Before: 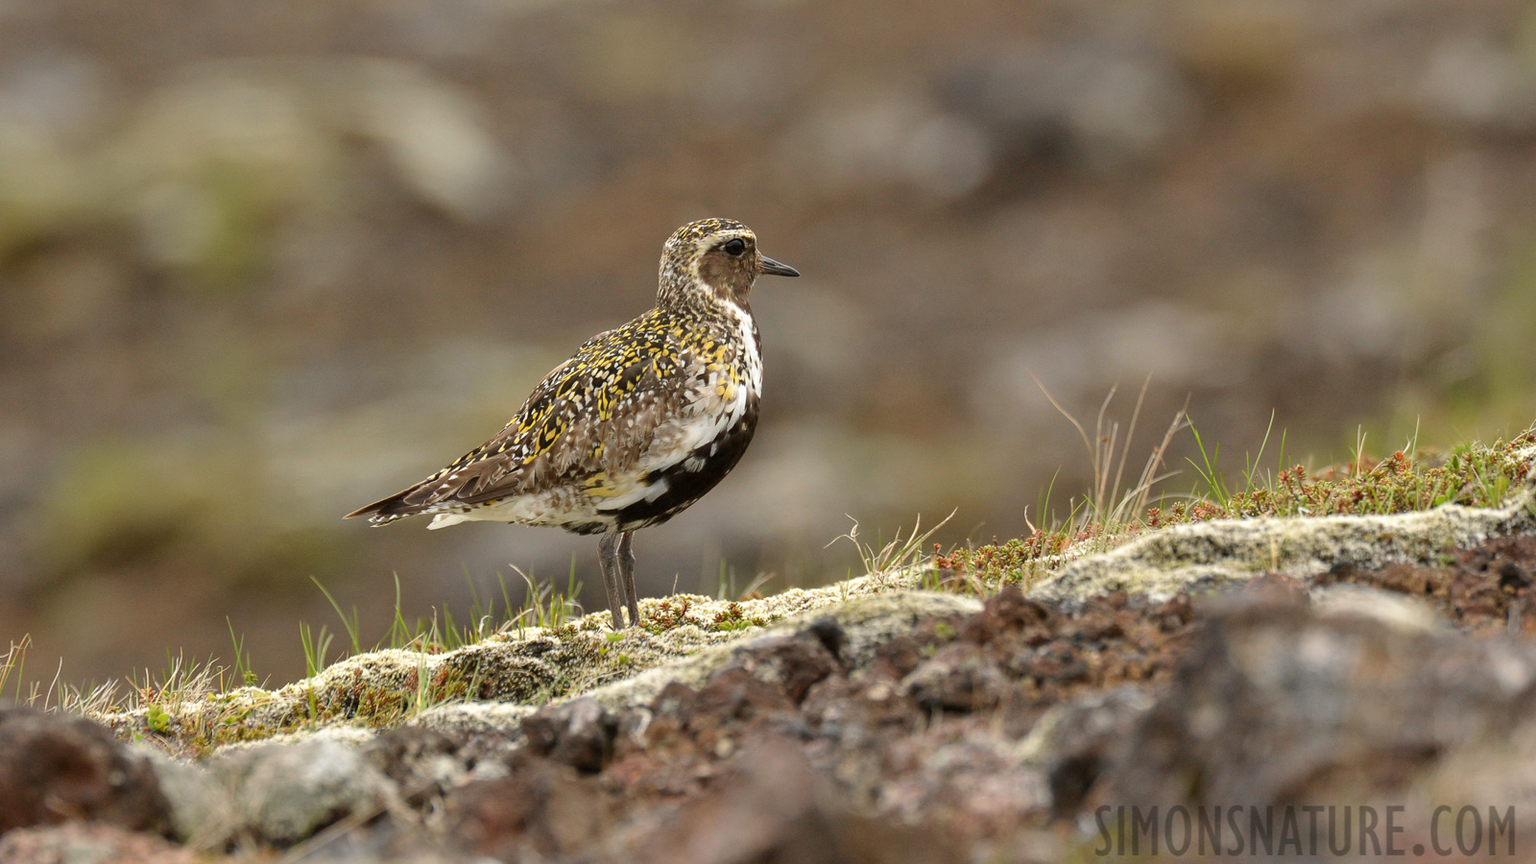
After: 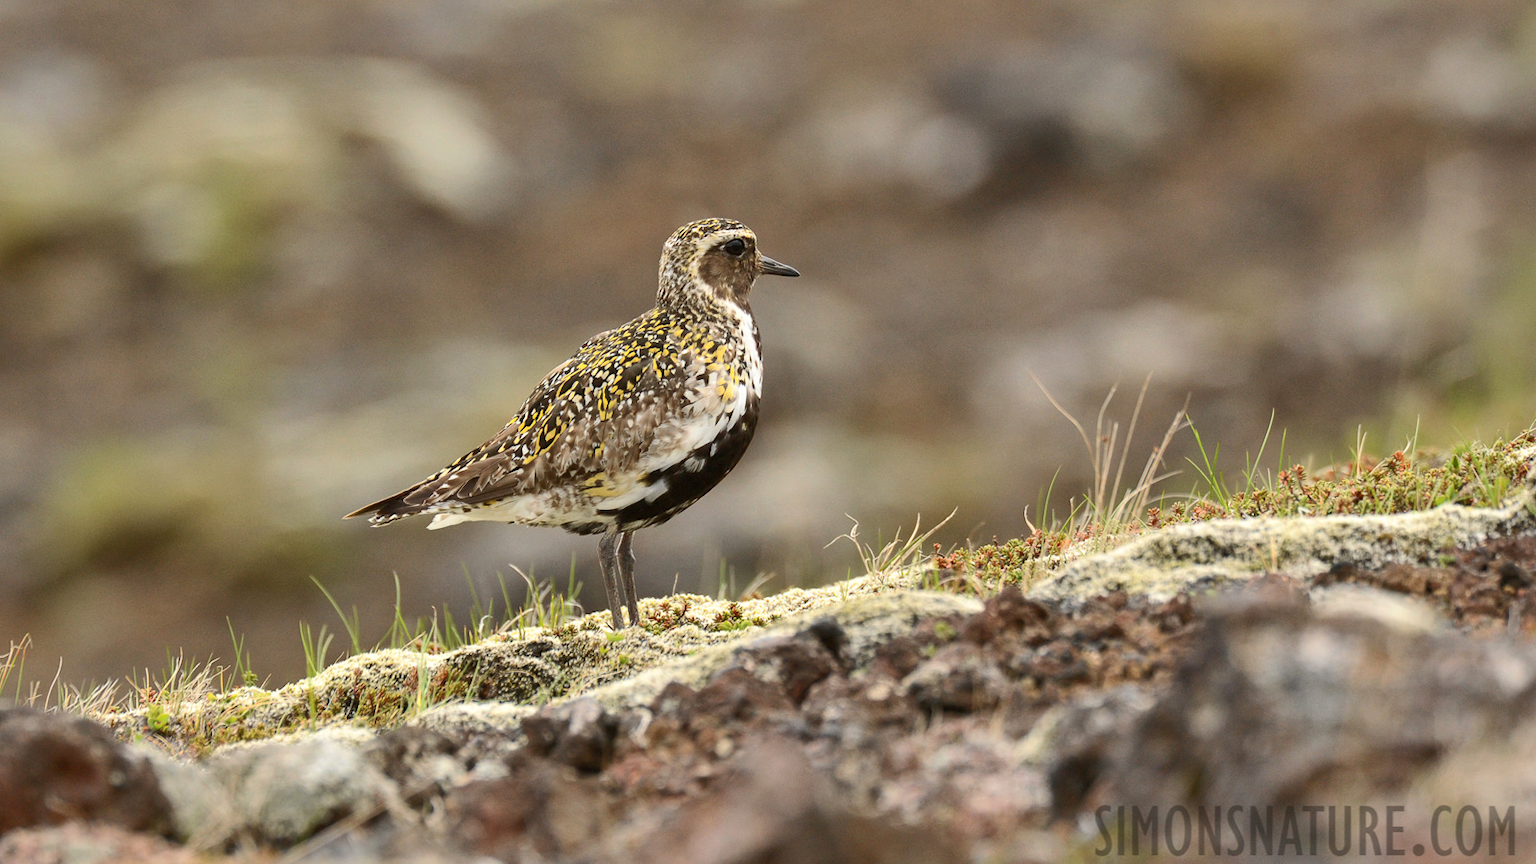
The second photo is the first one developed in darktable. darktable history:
shadows and highlights: on, module defaults
contrast brightness saturation: contrast 0.24, brightness 0.092
